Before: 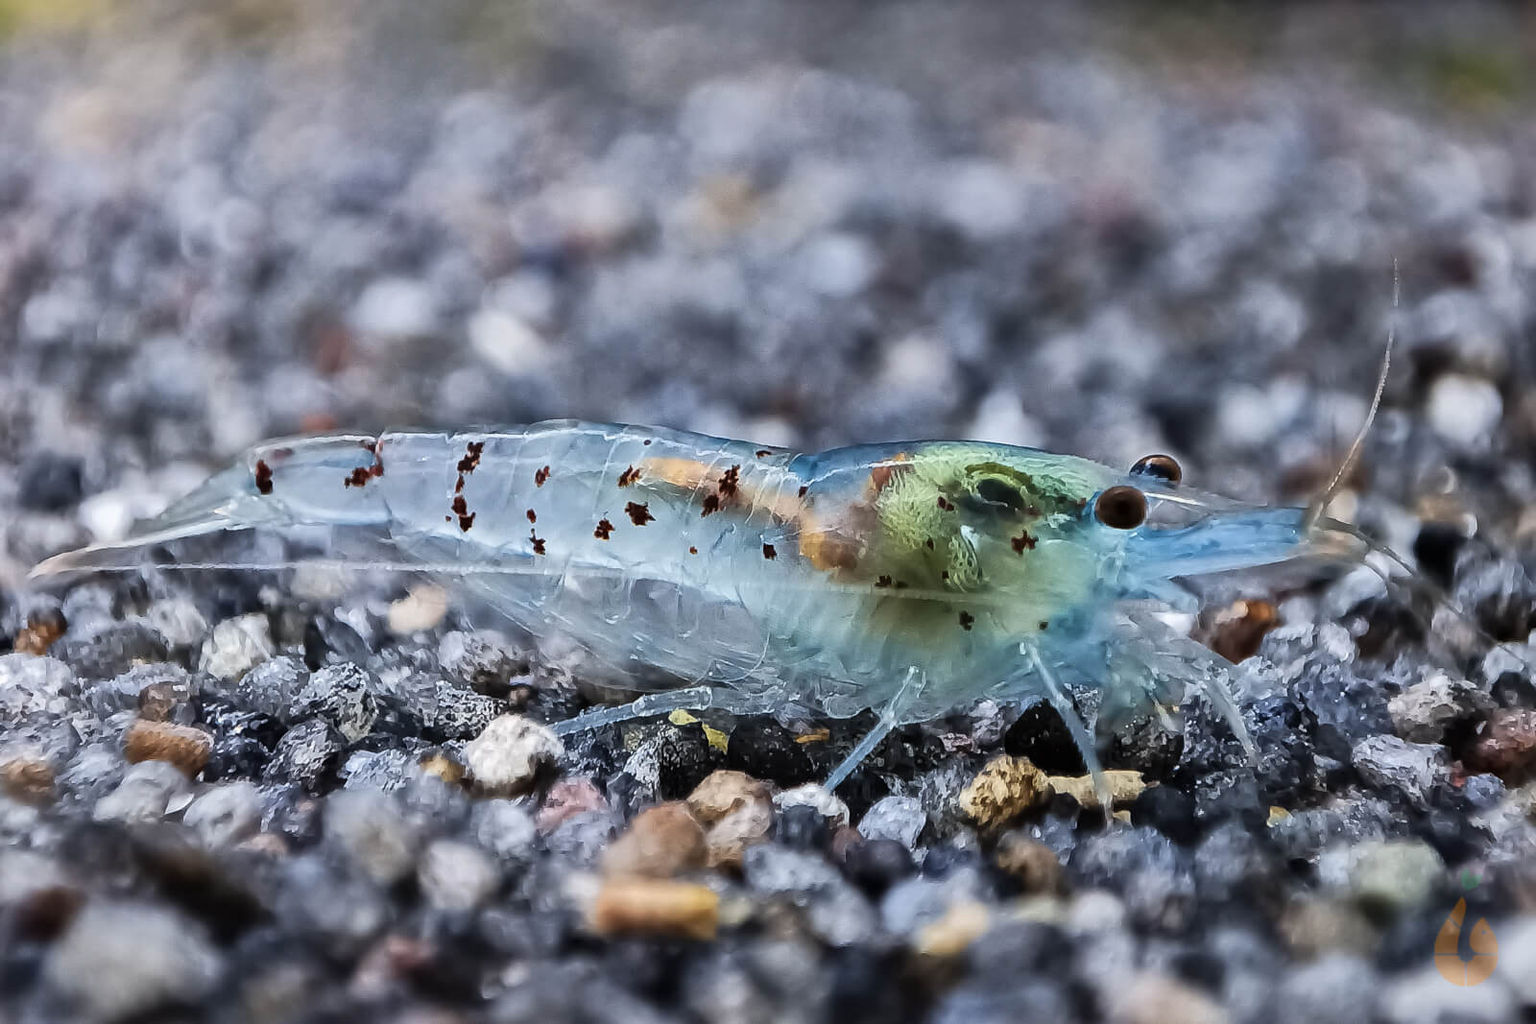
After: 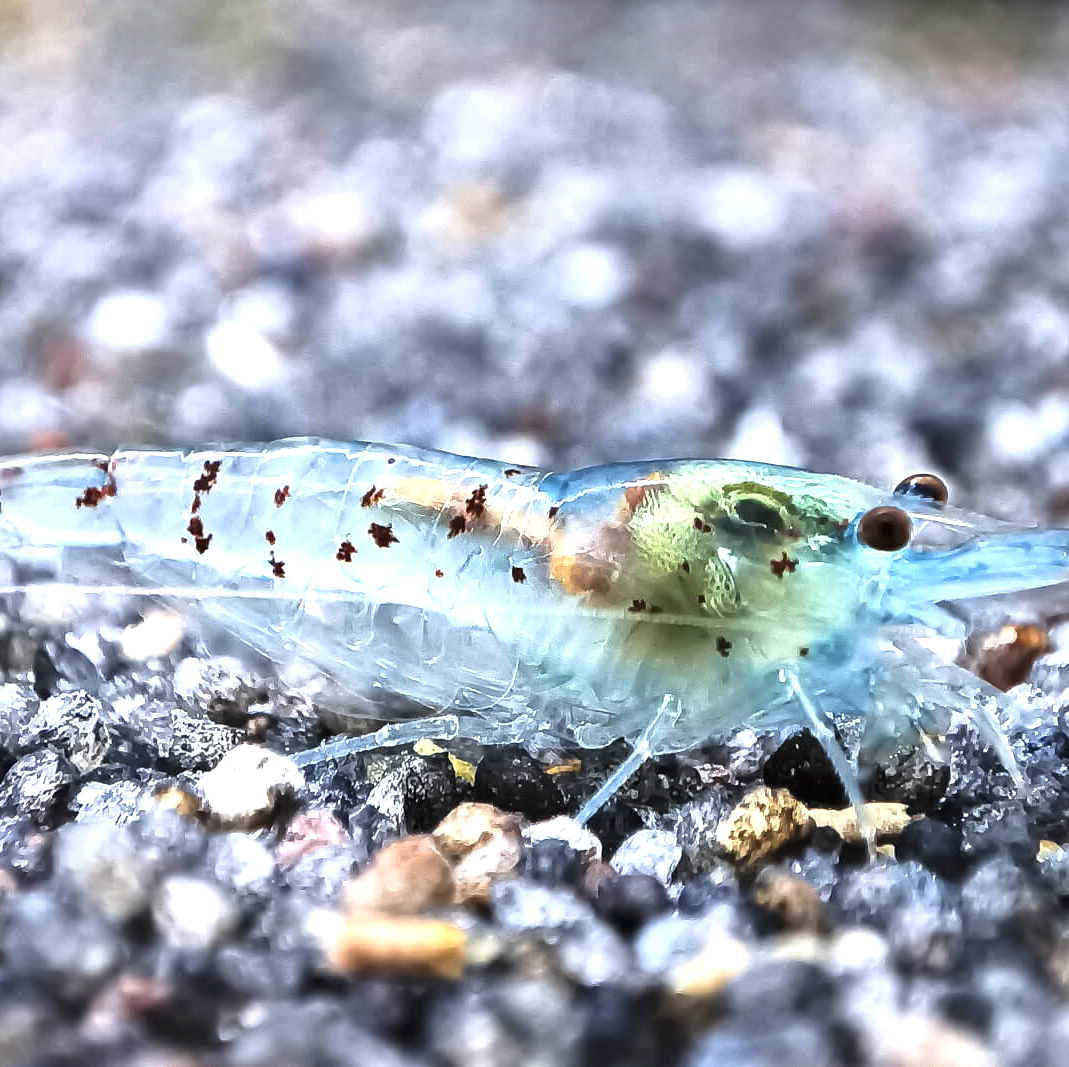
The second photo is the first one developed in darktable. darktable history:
exposure: black level correction 0, exposure 1.1 EV, compensate exposure bias true, compensate highlight preservation false
crop and rotate: left 17.732%, right 15.423%
white balance: red 1, blue 1
